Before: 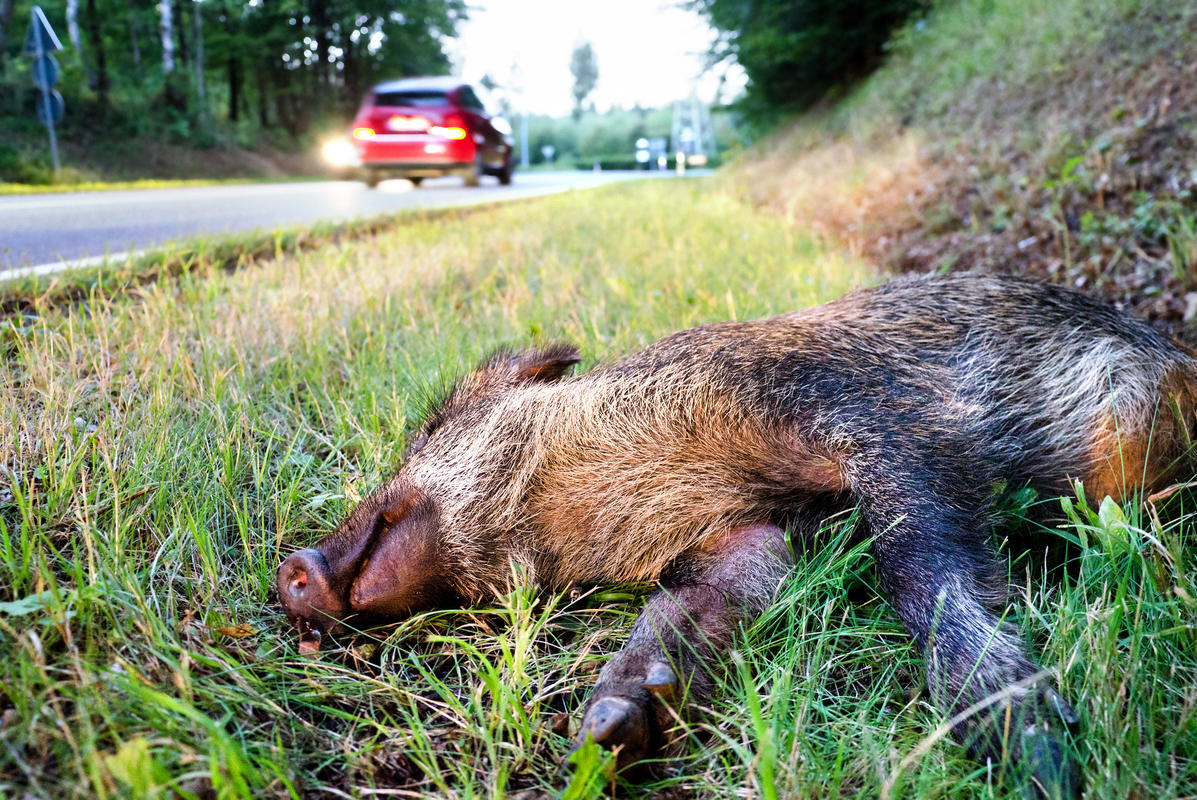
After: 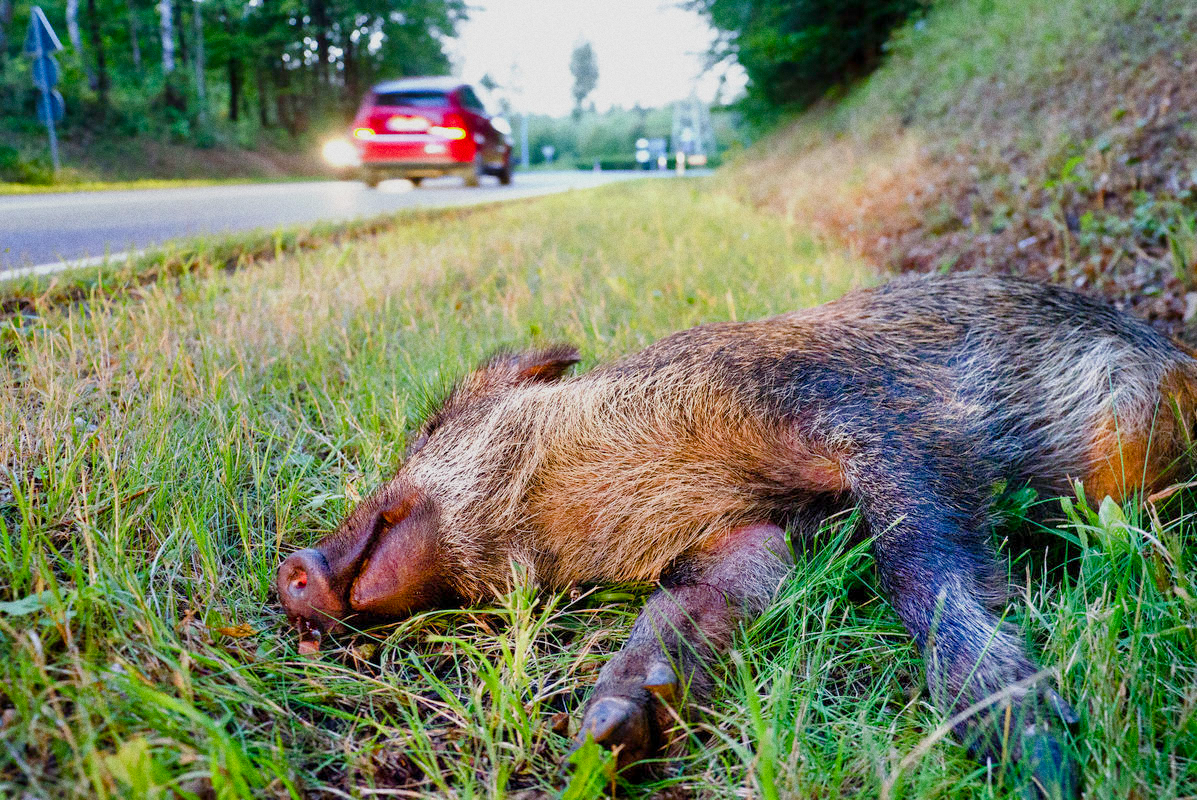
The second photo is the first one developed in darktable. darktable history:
levels: levels [0, 0.478, 1]
grain: coarseness 0.47 ISO
color balance rgb: perceptual saturation grading › global saturation 20%, perceptual saturation grading › highlights -25%, perceptual saturation grading › shadows 25%
tone equalizer: -8 EV 0.25 EV, -7 EV 0.417 EV, -6 EV 0.417 EV, -5 EV 0.25 EV, -3 EV -0.25 EV, -2 EV -0.417 EV, -1 EV -0.417 EV, +0 EV -0.25 EV, edges refinement/feathering 500, mask exposure compensation -1.57 EV, preserve details guided filter
